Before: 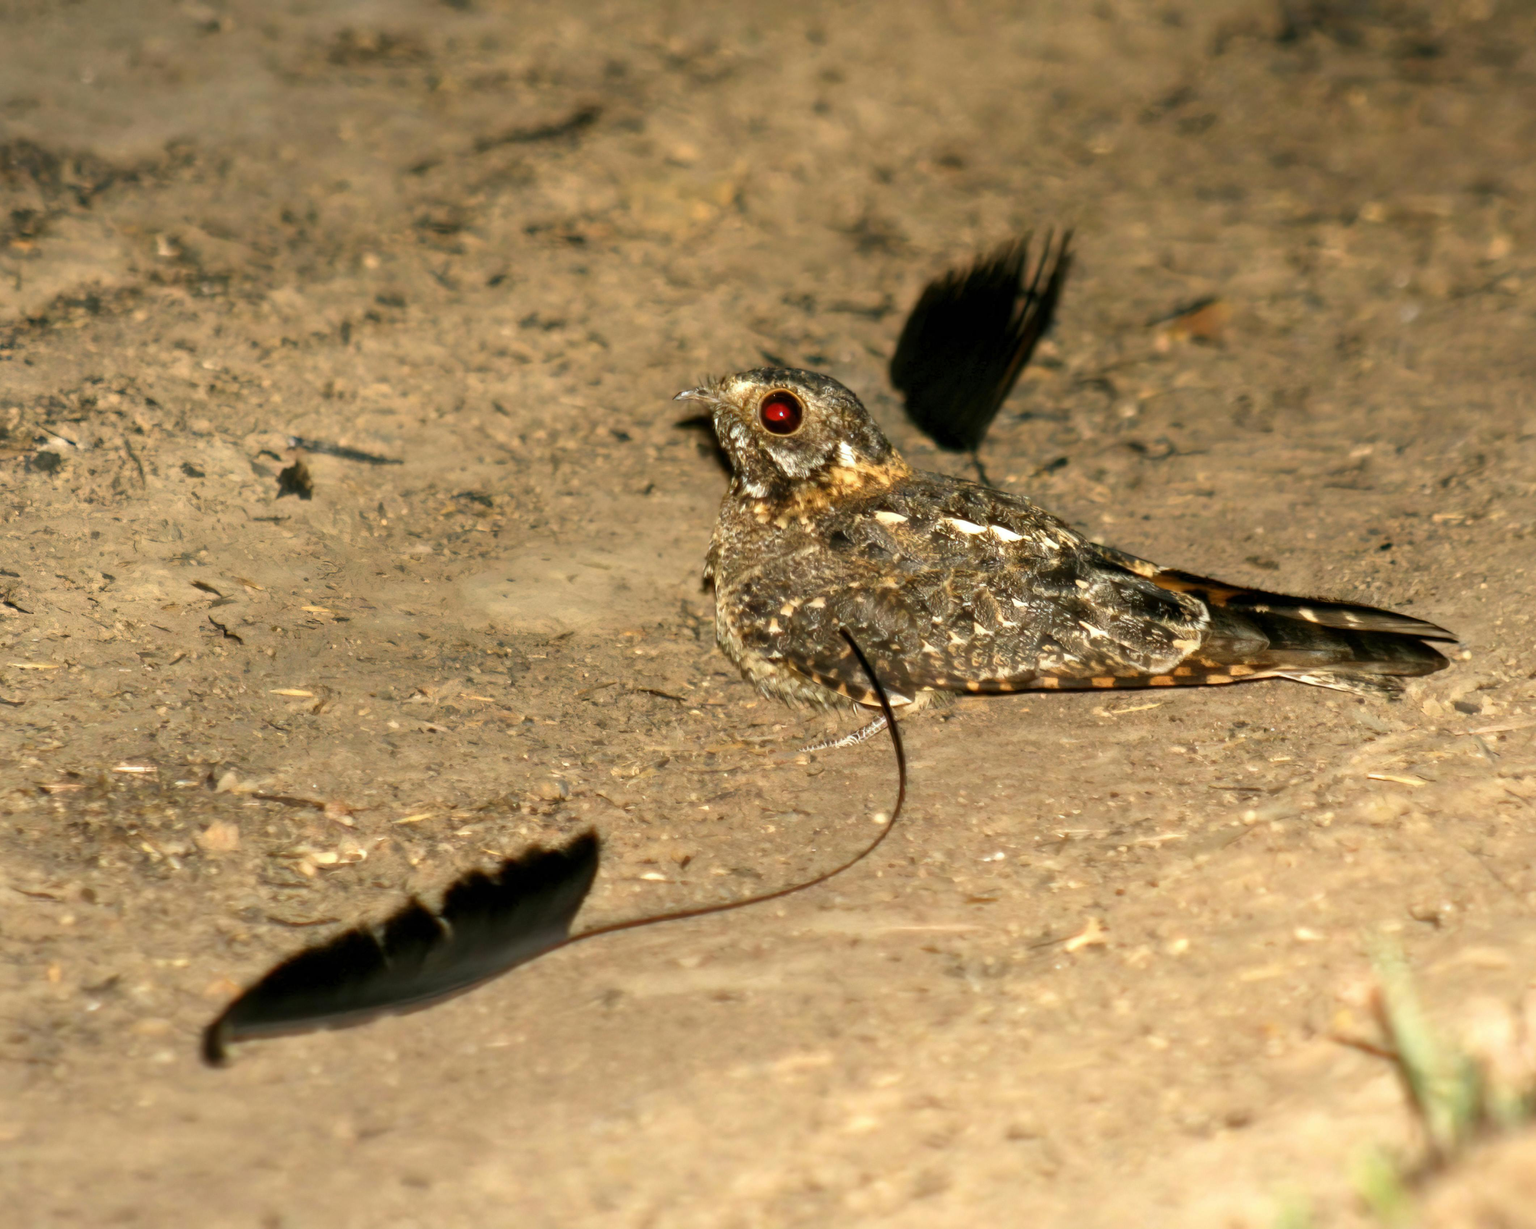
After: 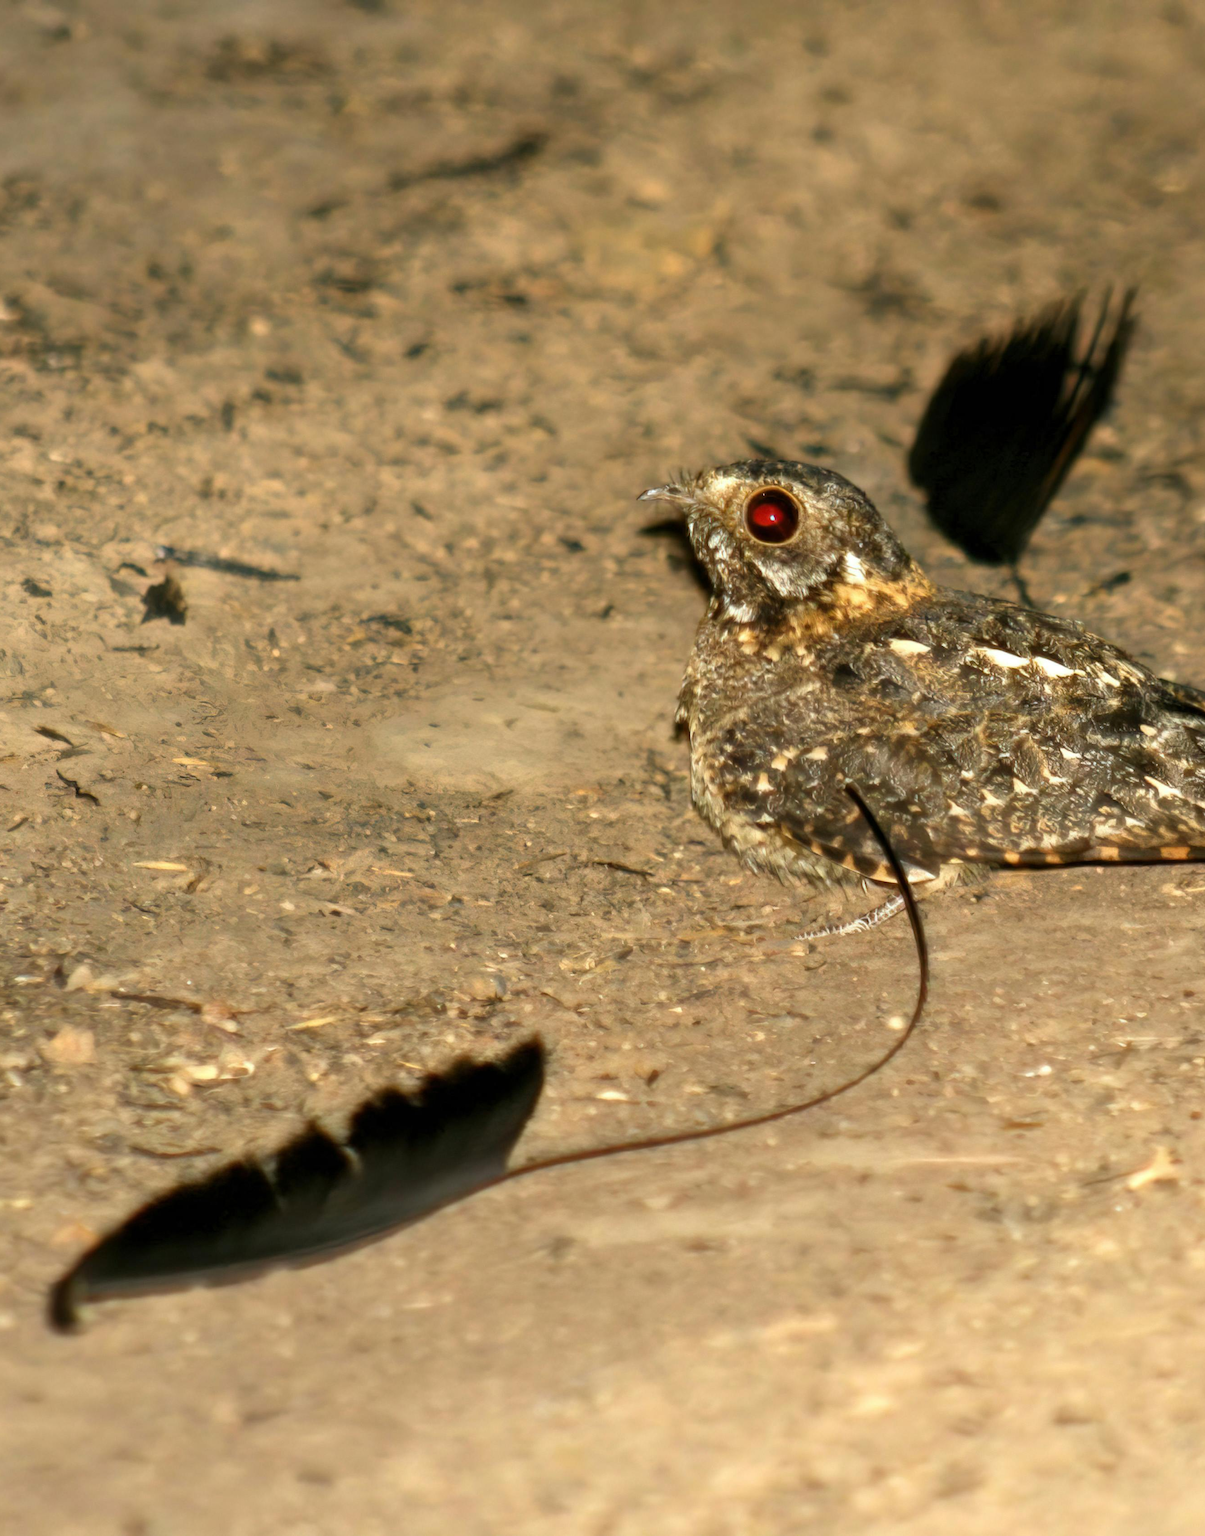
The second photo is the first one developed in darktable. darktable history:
crop: left 10.651%, right 26.547%
